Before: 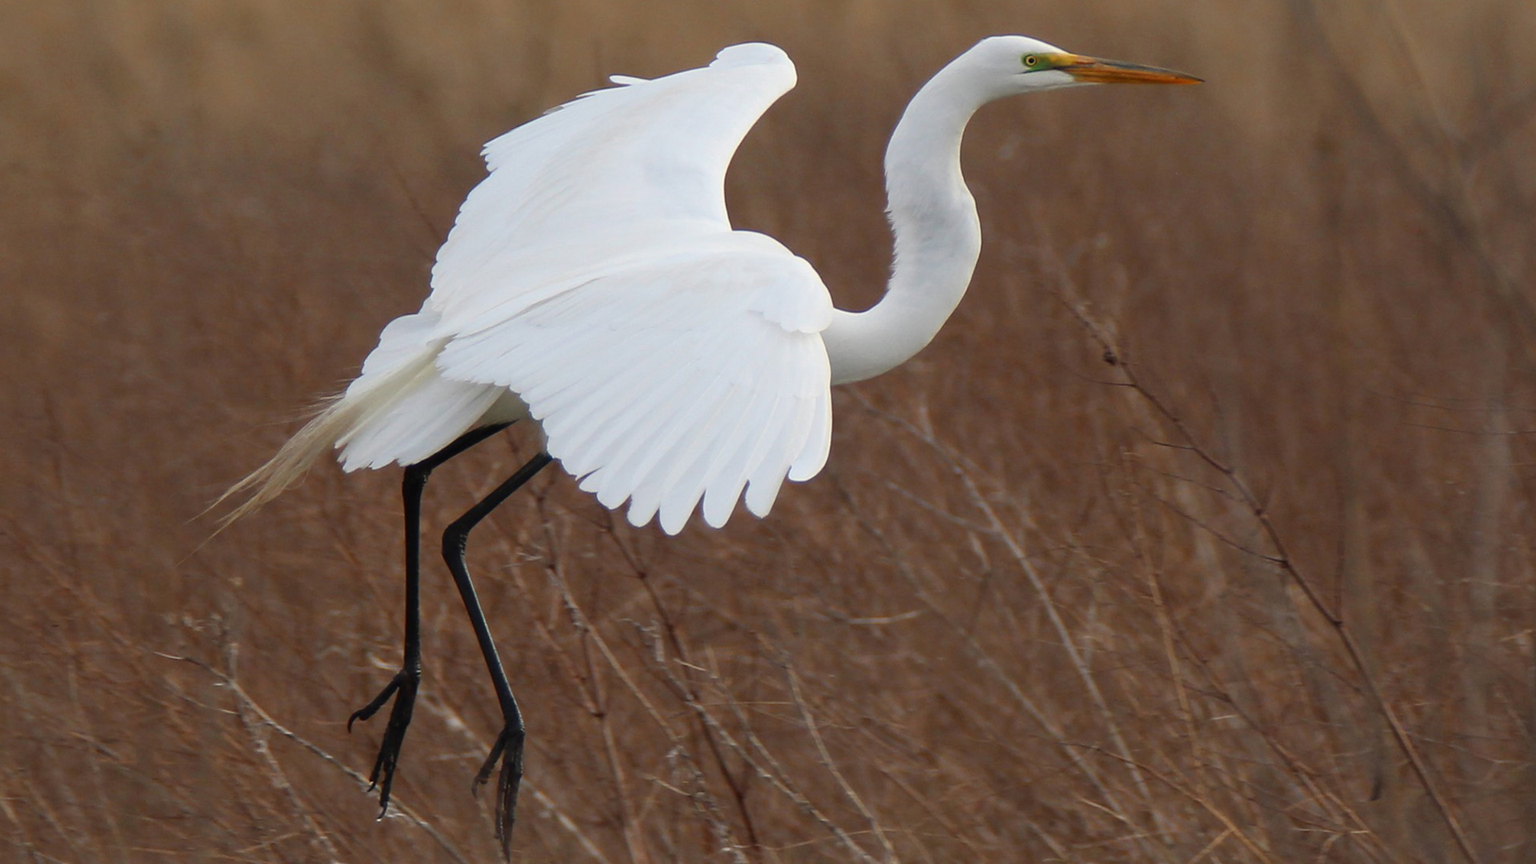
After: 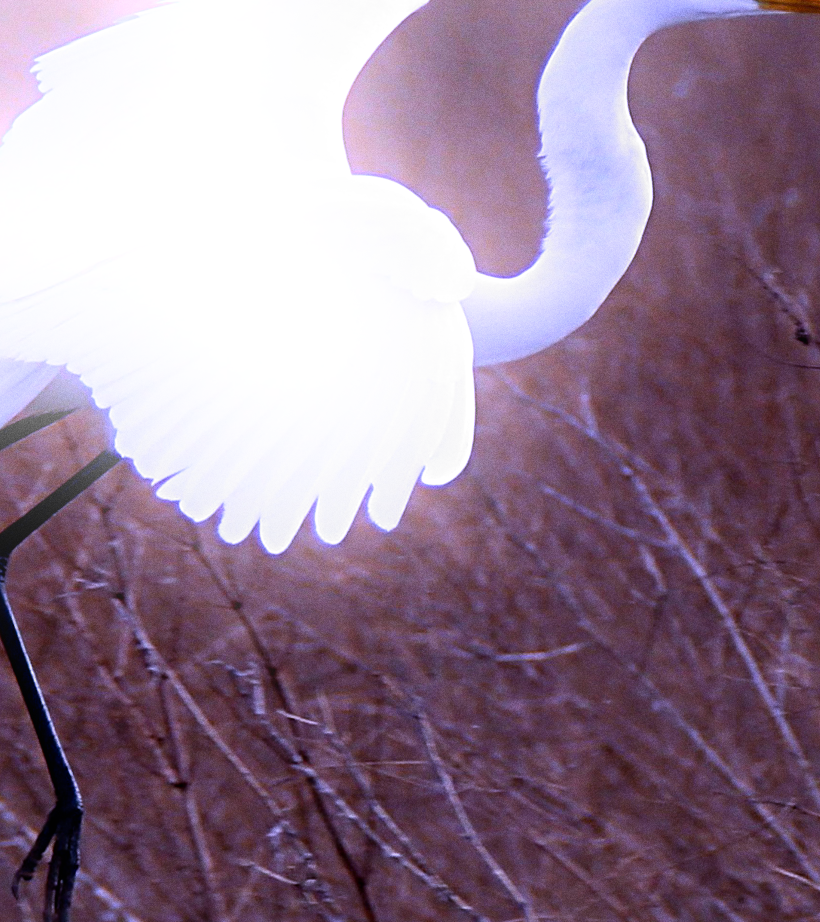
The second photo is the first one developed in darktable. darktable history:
crop: left 33.452%, top 6.025%, right 23.155%
white balance: red 0.98, blue 1.61
rotate and perspective: rotation -0.013°, lens shift (vertical) -0.027, lens shift (horizontal) 0.178, crop left 0.016, crop right 0.989, crop top 0.082, crop bottom 0.918
grain: coarseness 0.09 ISO
filmic rgb: black relative exposure -8.2 EV, white relative exposure 2.2 EV, threshold 3 EV, hardness 7.11, latitude 75%, contrast 1.325, highlights saturation mix -2%, shadows ↔ highlights balance 30%, preserve chrominance no, color science v5 (2021), contrast in shadows safe, contrast in highlights safe, enable highlight reconstruction true
bloom: on, module defaults
sharpen: radius 4.883
